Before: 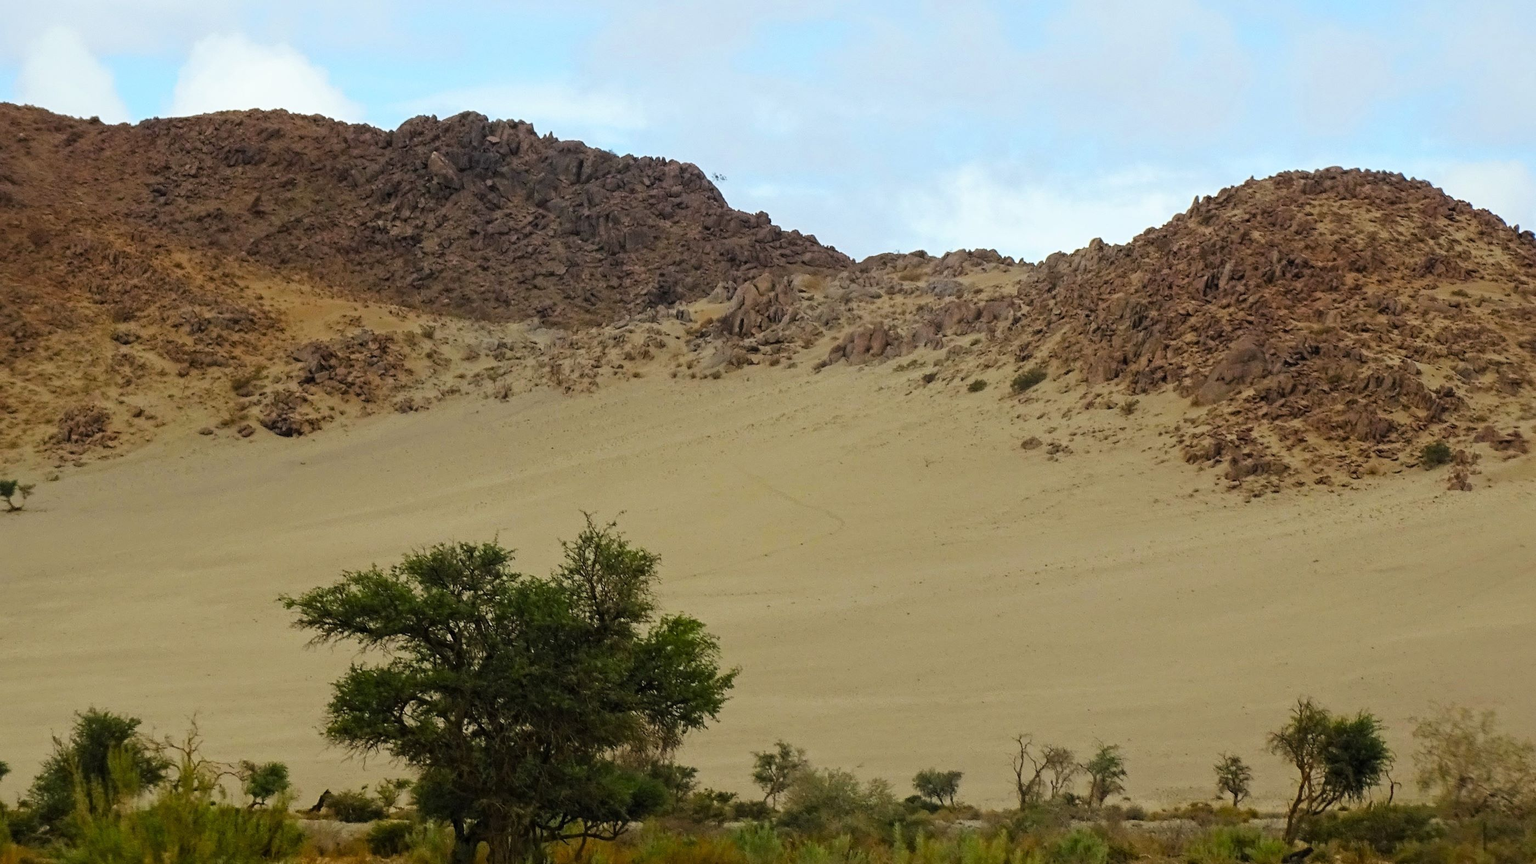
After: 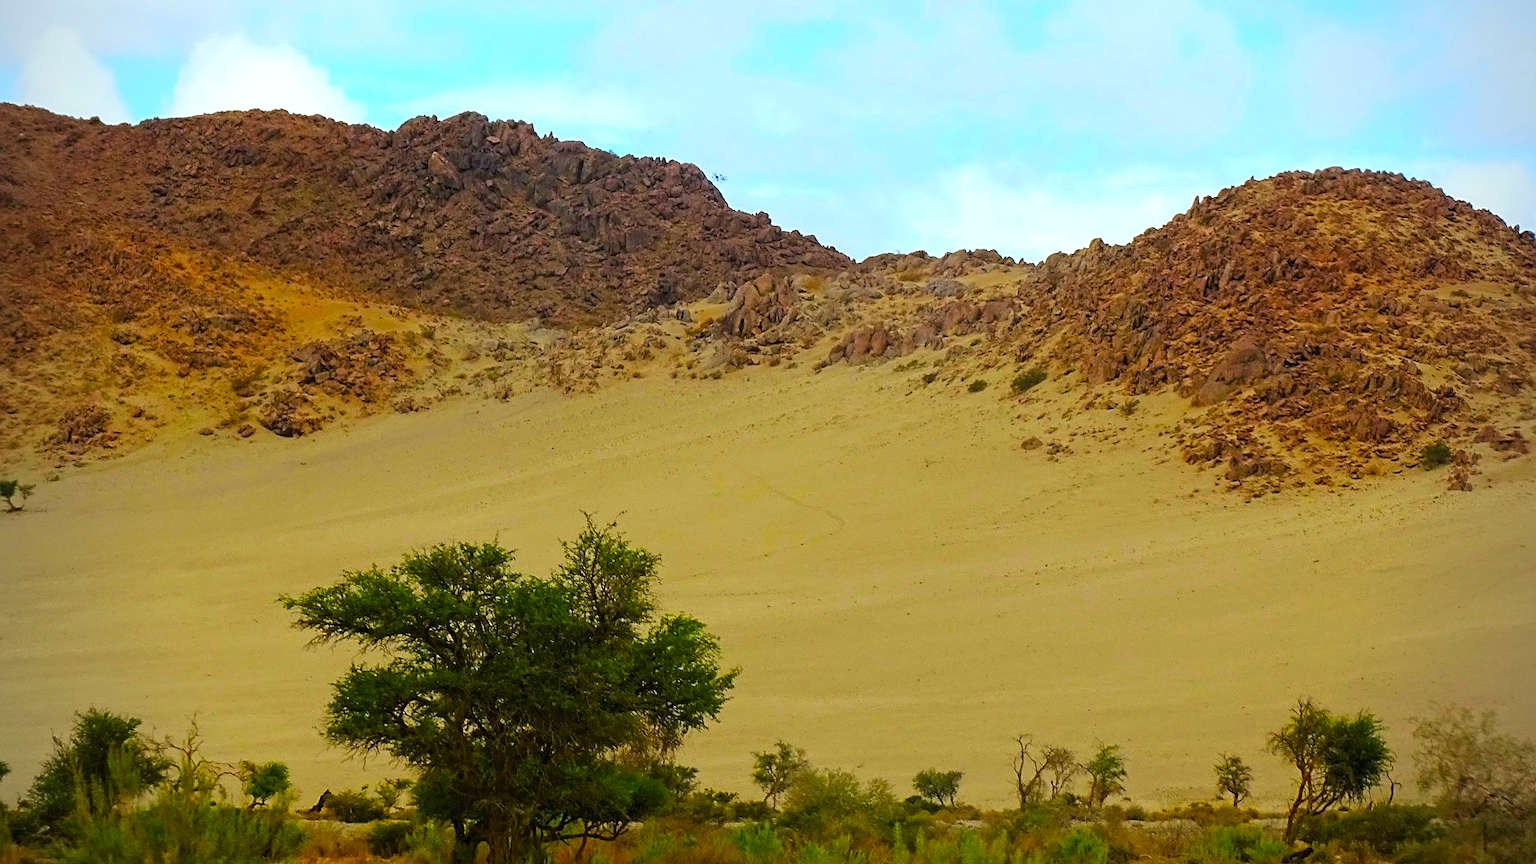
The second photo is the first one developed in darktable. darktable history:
exposure: exposure 0.197 EV, compensate highlight preservation false
sharpen: on, module defaults
color correction: saturation 1.8
vignetting: fall-off radius 60.92%
